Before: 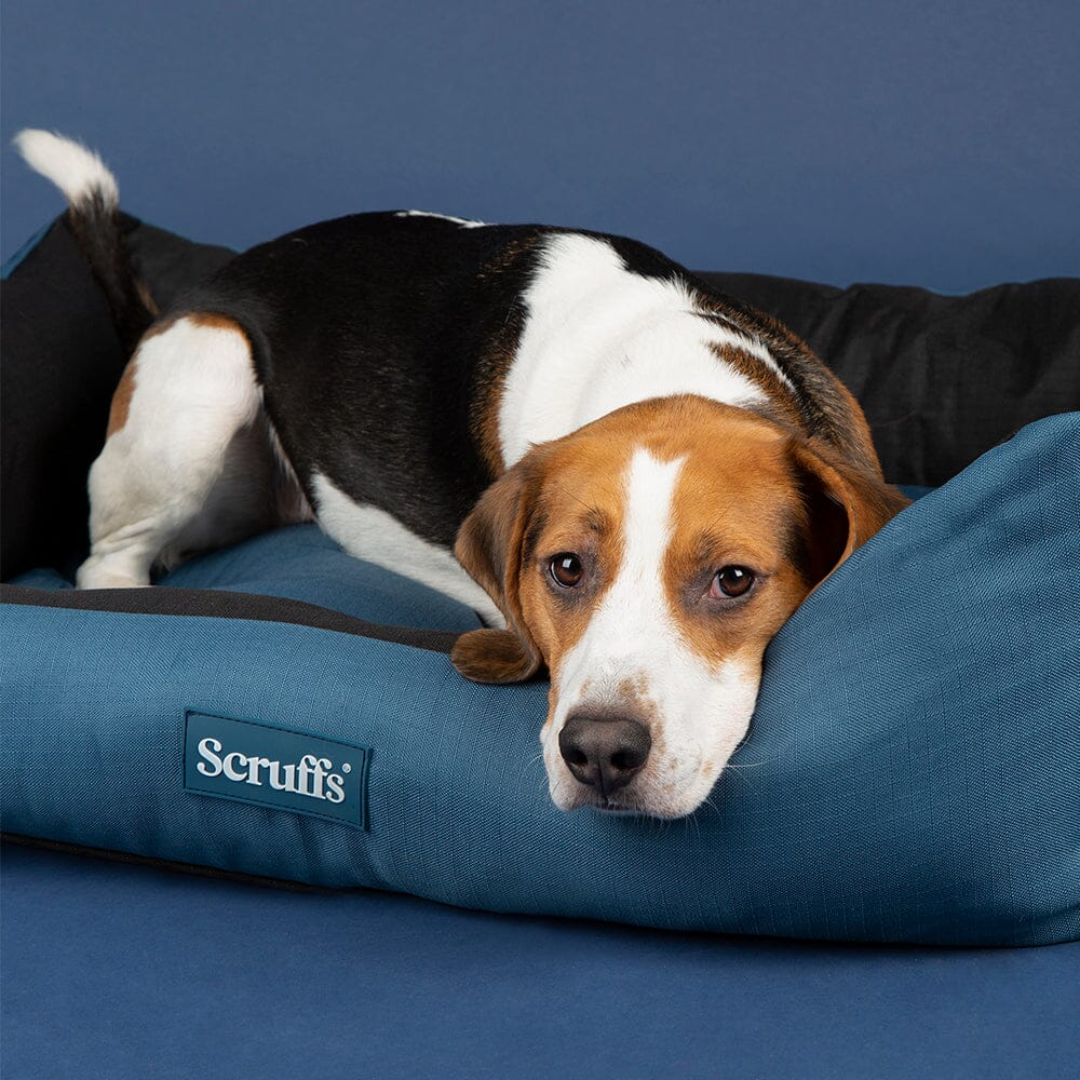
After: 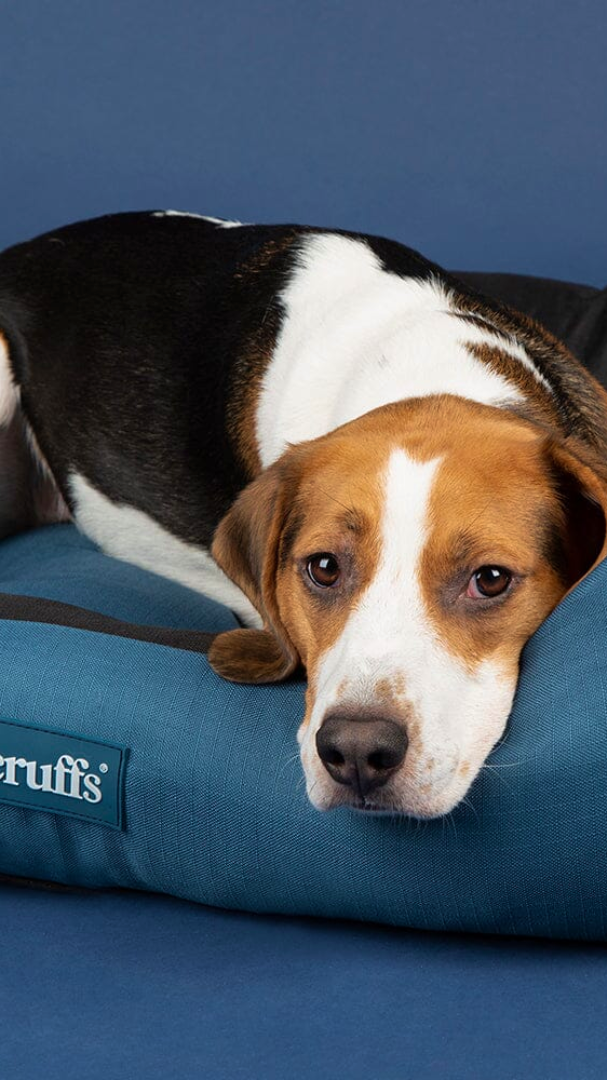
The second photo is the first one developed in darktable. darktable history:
velvia: on, module defaults
crop and rotate: left 22.516%, right 21.234%
